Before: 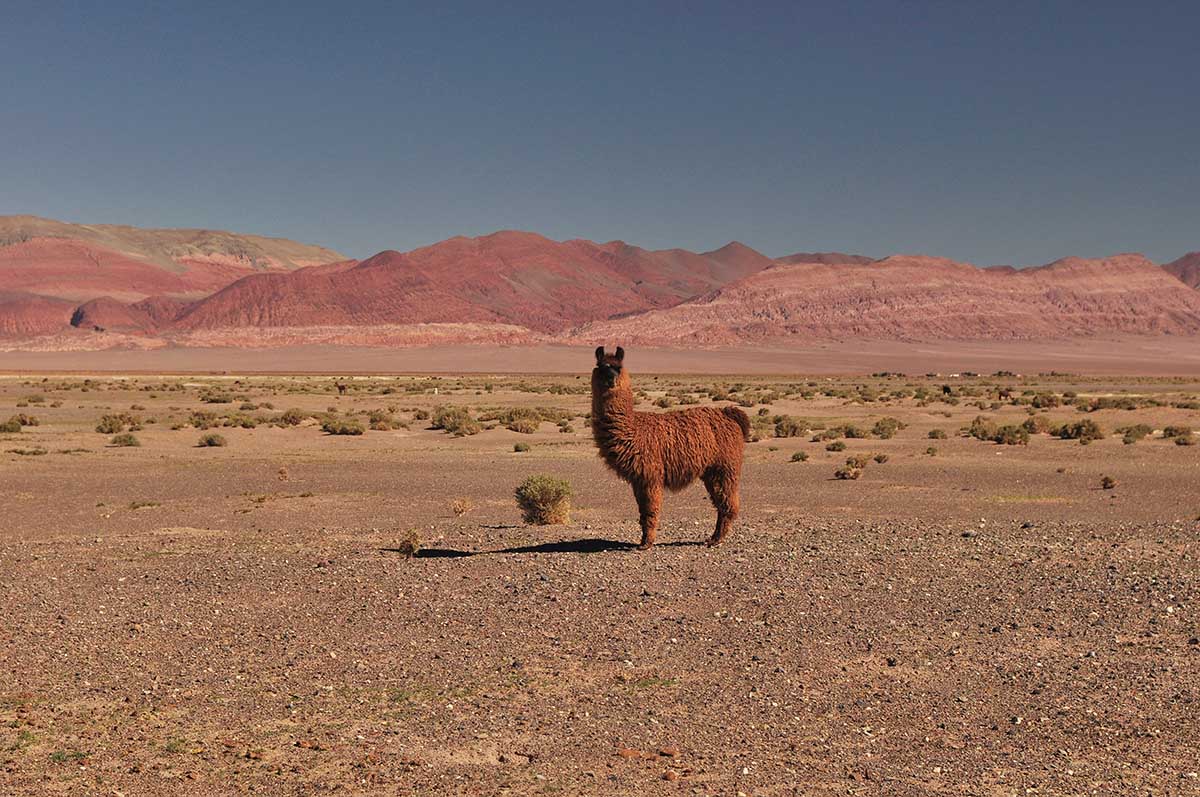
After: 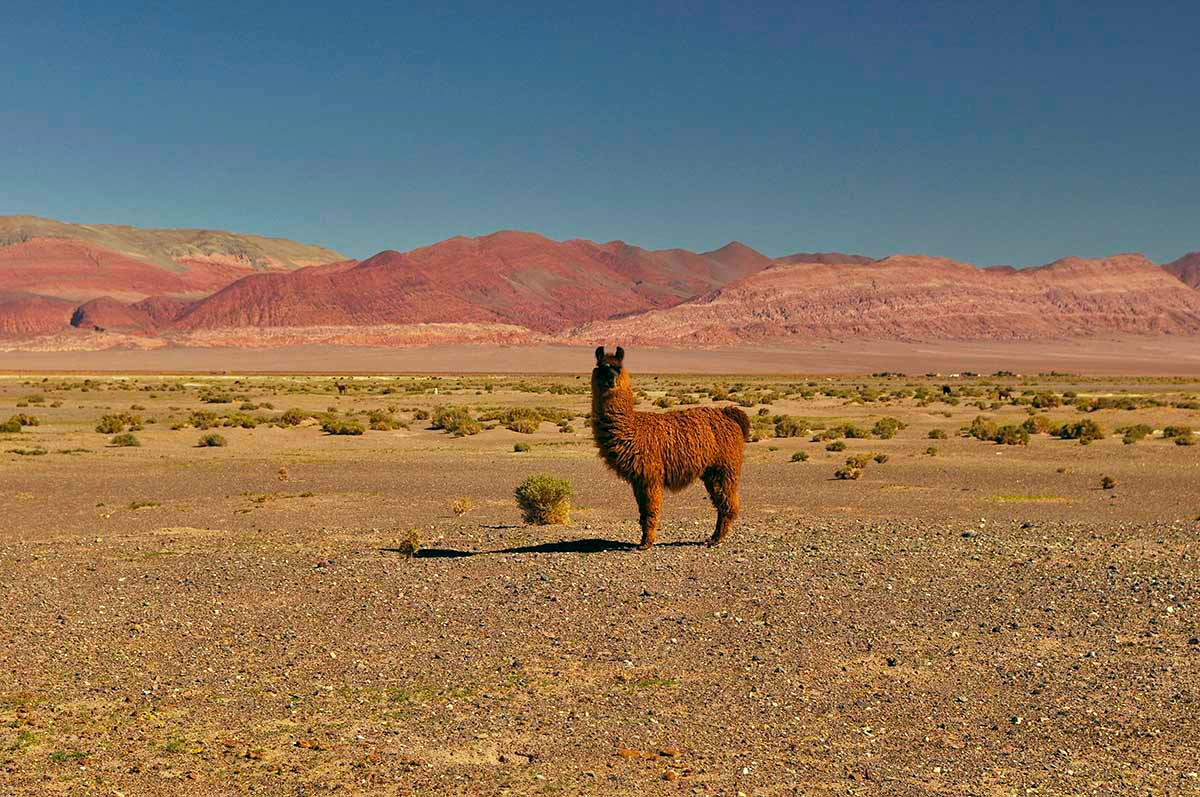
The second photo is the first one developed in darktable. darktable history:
color balance rgb: power › hue 328.96°, highlights gain › luminance 20.073%, highlights gain › chroma 2.76%, highlights gain › hue 172.08°, global offset › luminance -0.349%, global offset › chroma 0.117%, global offset › hue 163.72°, linear chroma grading › global chroma 14.43%, perceptual saturation grading › global saturation 14.801%, global vibrance 18.759%
